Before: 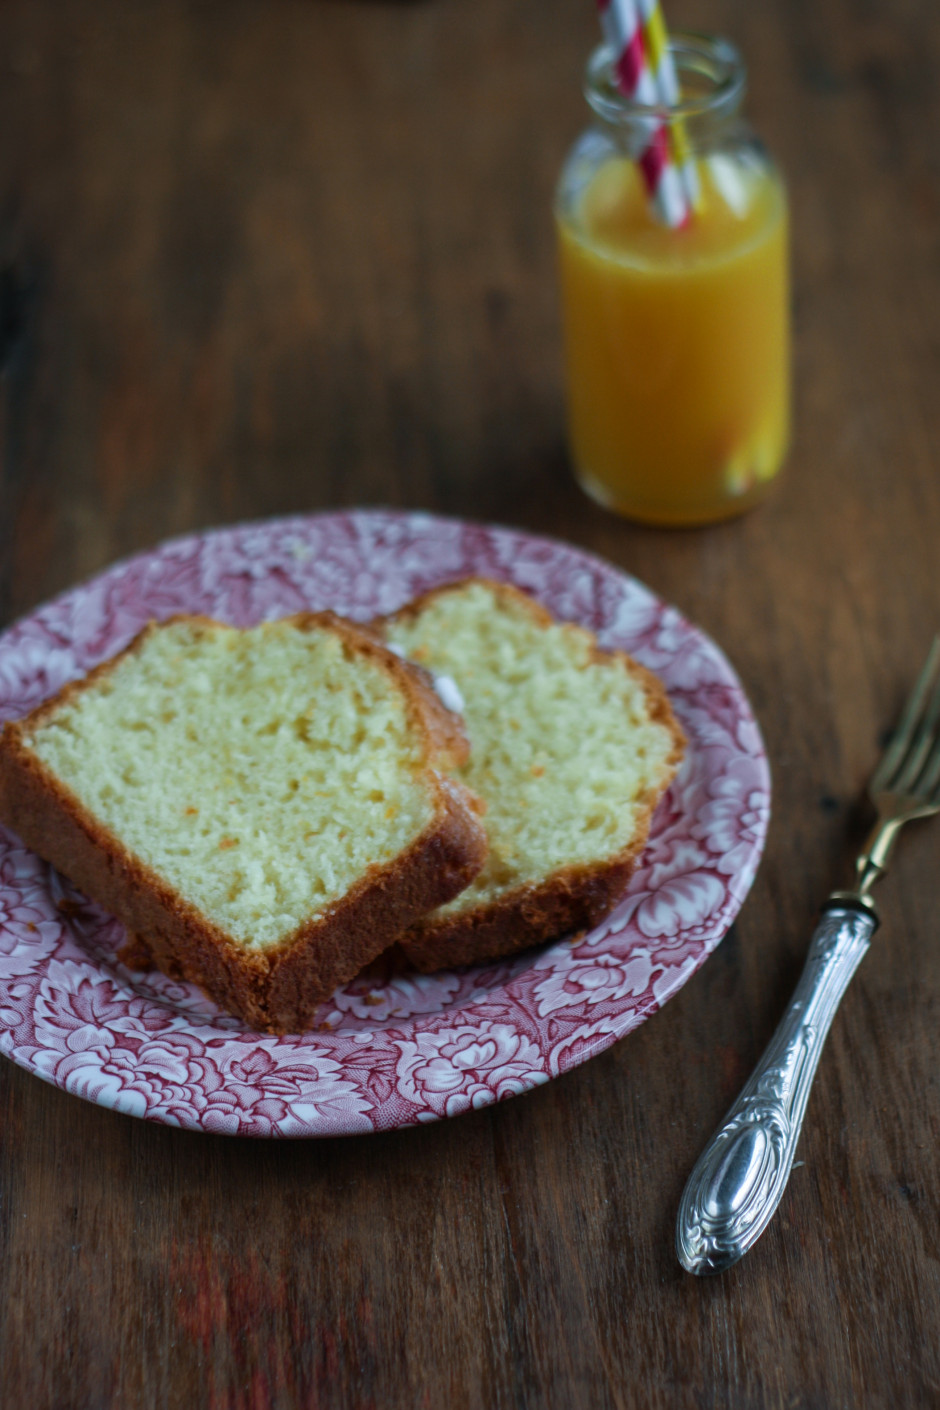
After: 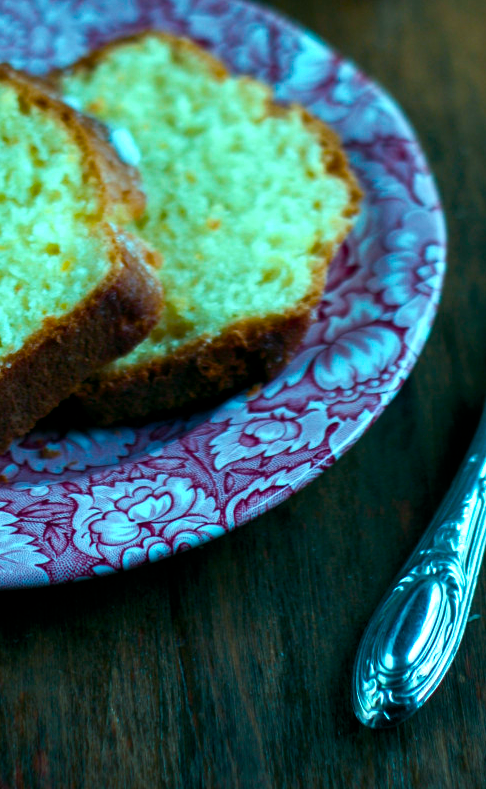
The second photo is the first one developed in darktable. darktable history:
crop: left 34.479%, top 38.822%, right 13.718%, bottom 5.172%
tone equalizer: on, module defaults
color calibration: output R [0.972, 0.068, -0.094, 0], output G [-0.178, 1.216, -0.086, 0], output B [0.095, -0.136, 0.98, 0], illuminant custom, x 0.371, y 0.381, temperature 4283.16 K
color balance rgb: shadows lift › luminance -7.7%, shadows lift › chroma 2.13%, shadows lift › hue 165.27°, power › luminance -7.77%, power › chroma 1.1%, power › hue 215.88°, highlights gain › luminance 15.15%, highlights gain › chroma 7%, highlights gain › hue 125.57°, global offset › luminance -0.33%, global offset › chroma 0.11%, global offset › hue 165.27°, perceptual saturation grading › global saturation 24.42%, perceptual saturation grading › highlights -24.42%, perceptual saturation grading › mid-tones 24.42%, perceptual saturation grading › shadows 40%, perceptual brilliance grading › global brilliance -5%, perceptual brilliance grading › highlights 24.42%, perceptual brilliance grading › mid-tones 7%, perceptual brilliance grading › shadows -5%
